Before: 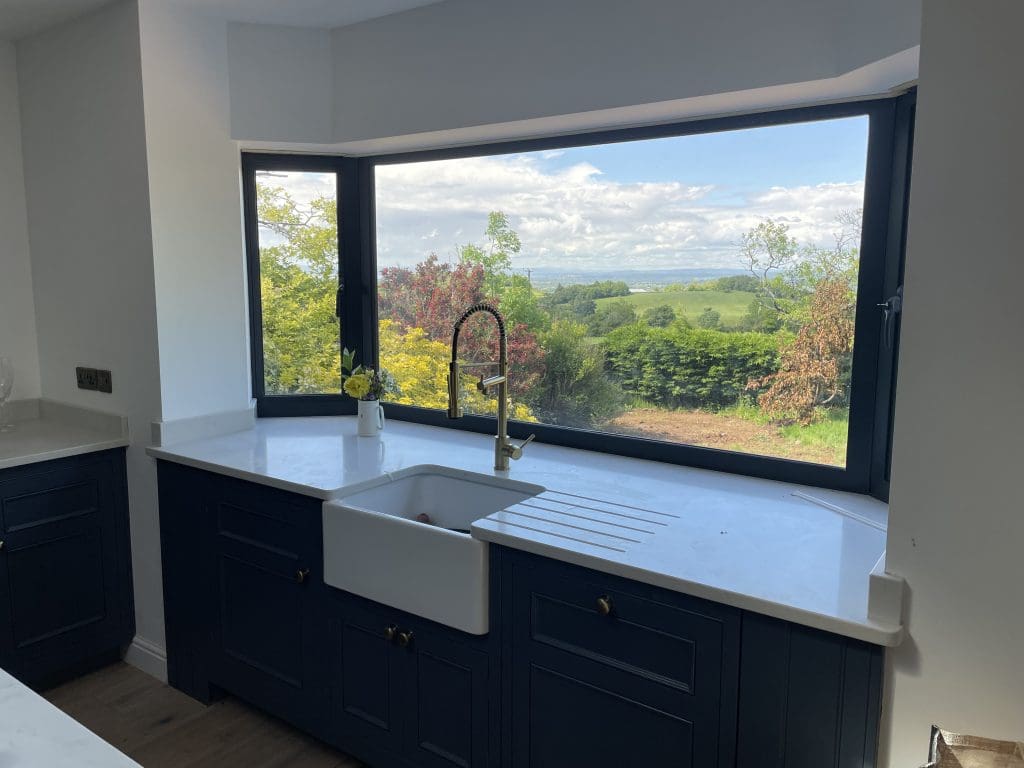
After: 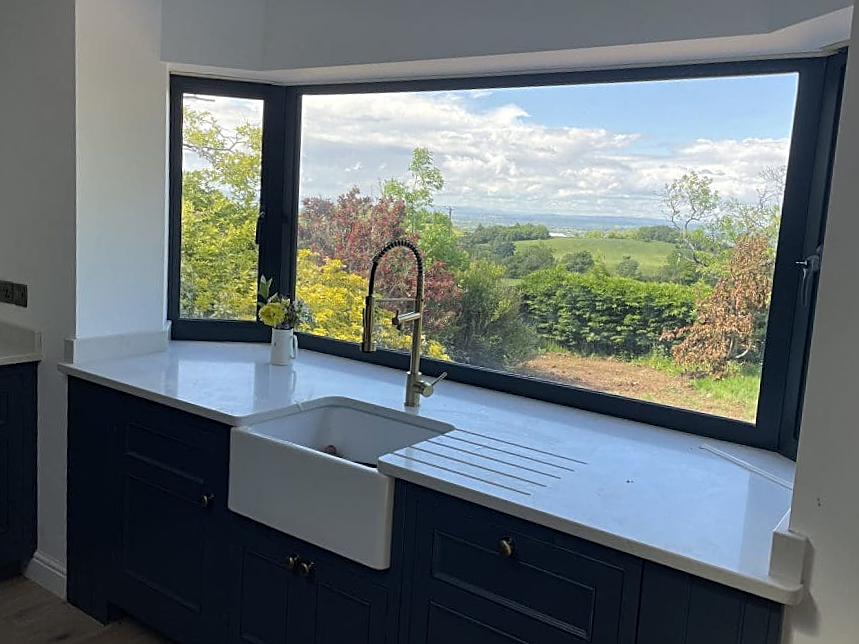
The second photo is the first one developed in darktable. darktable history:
sharpen: on, module defaults
crop and rotate: angle -3.27°, left 5.211%, top 5.211%, right 4.607%, bottom 4.607%
vibrance: on, module defaults
